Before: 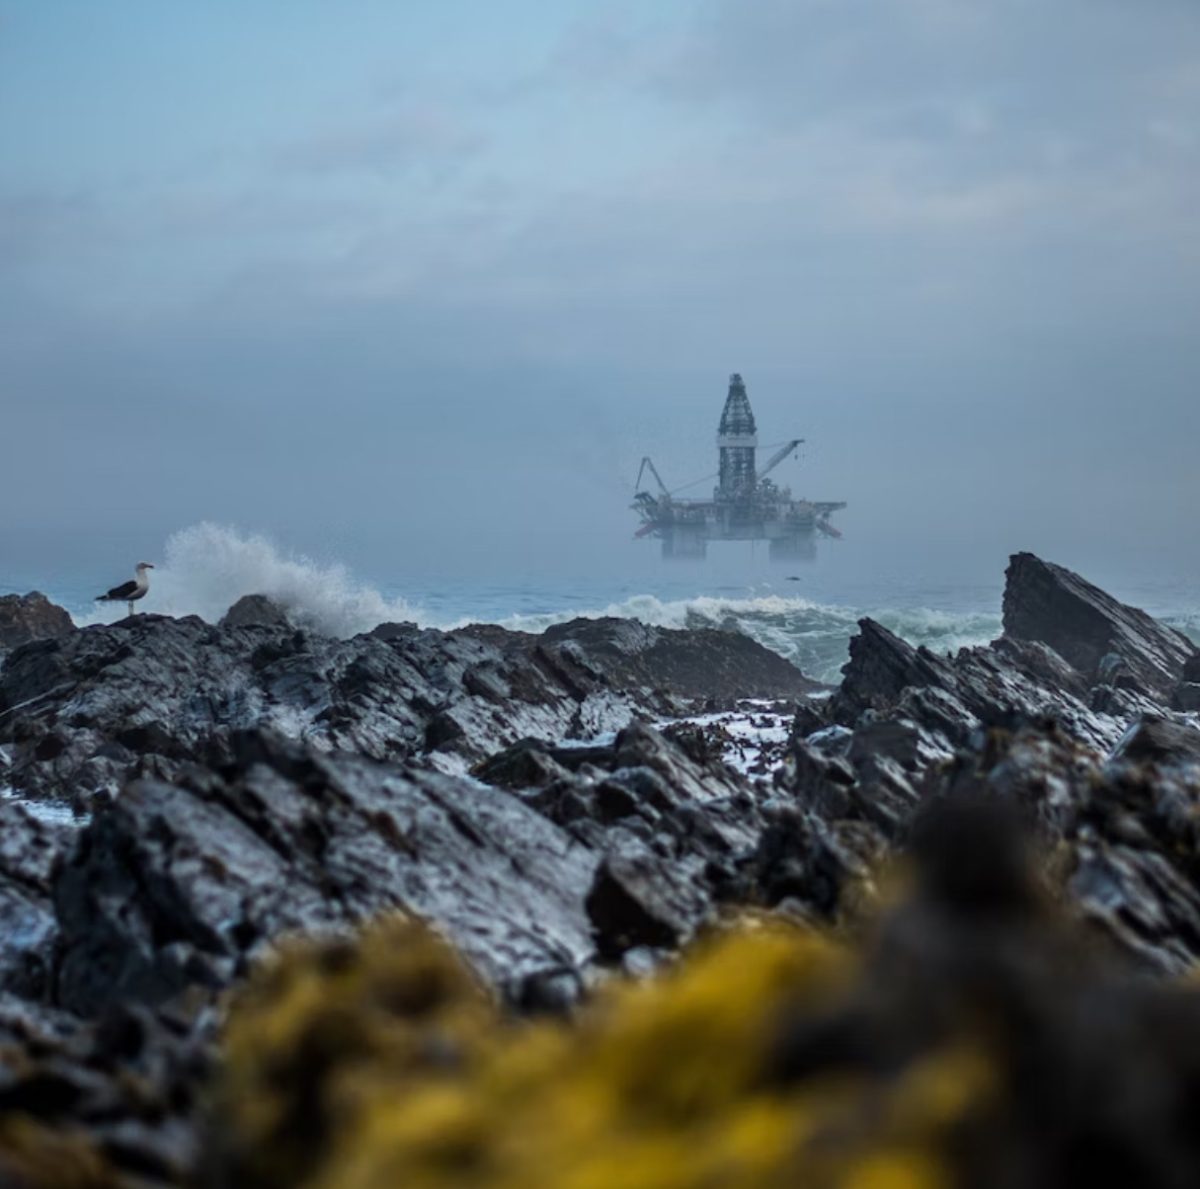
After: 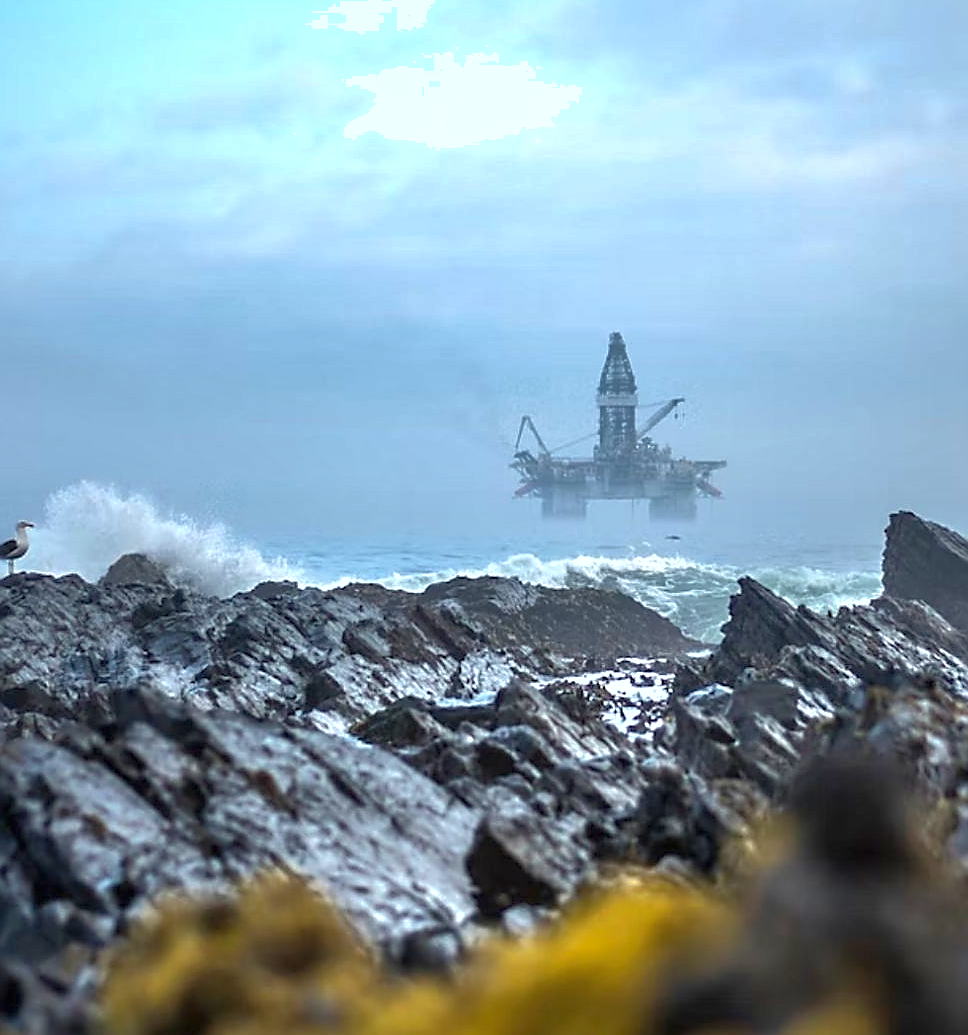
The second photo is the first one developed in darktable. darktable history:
exposure: black level correction 0, exposure 1.015 EV, compensate highlight preservation false
crop: left 10.001%, top 3.517%, right 9.253%, bottom 9.358%
shadows and highlights: on, module defaults
sharpen: radius 1.415, amount 1.263, threshold 0.773
